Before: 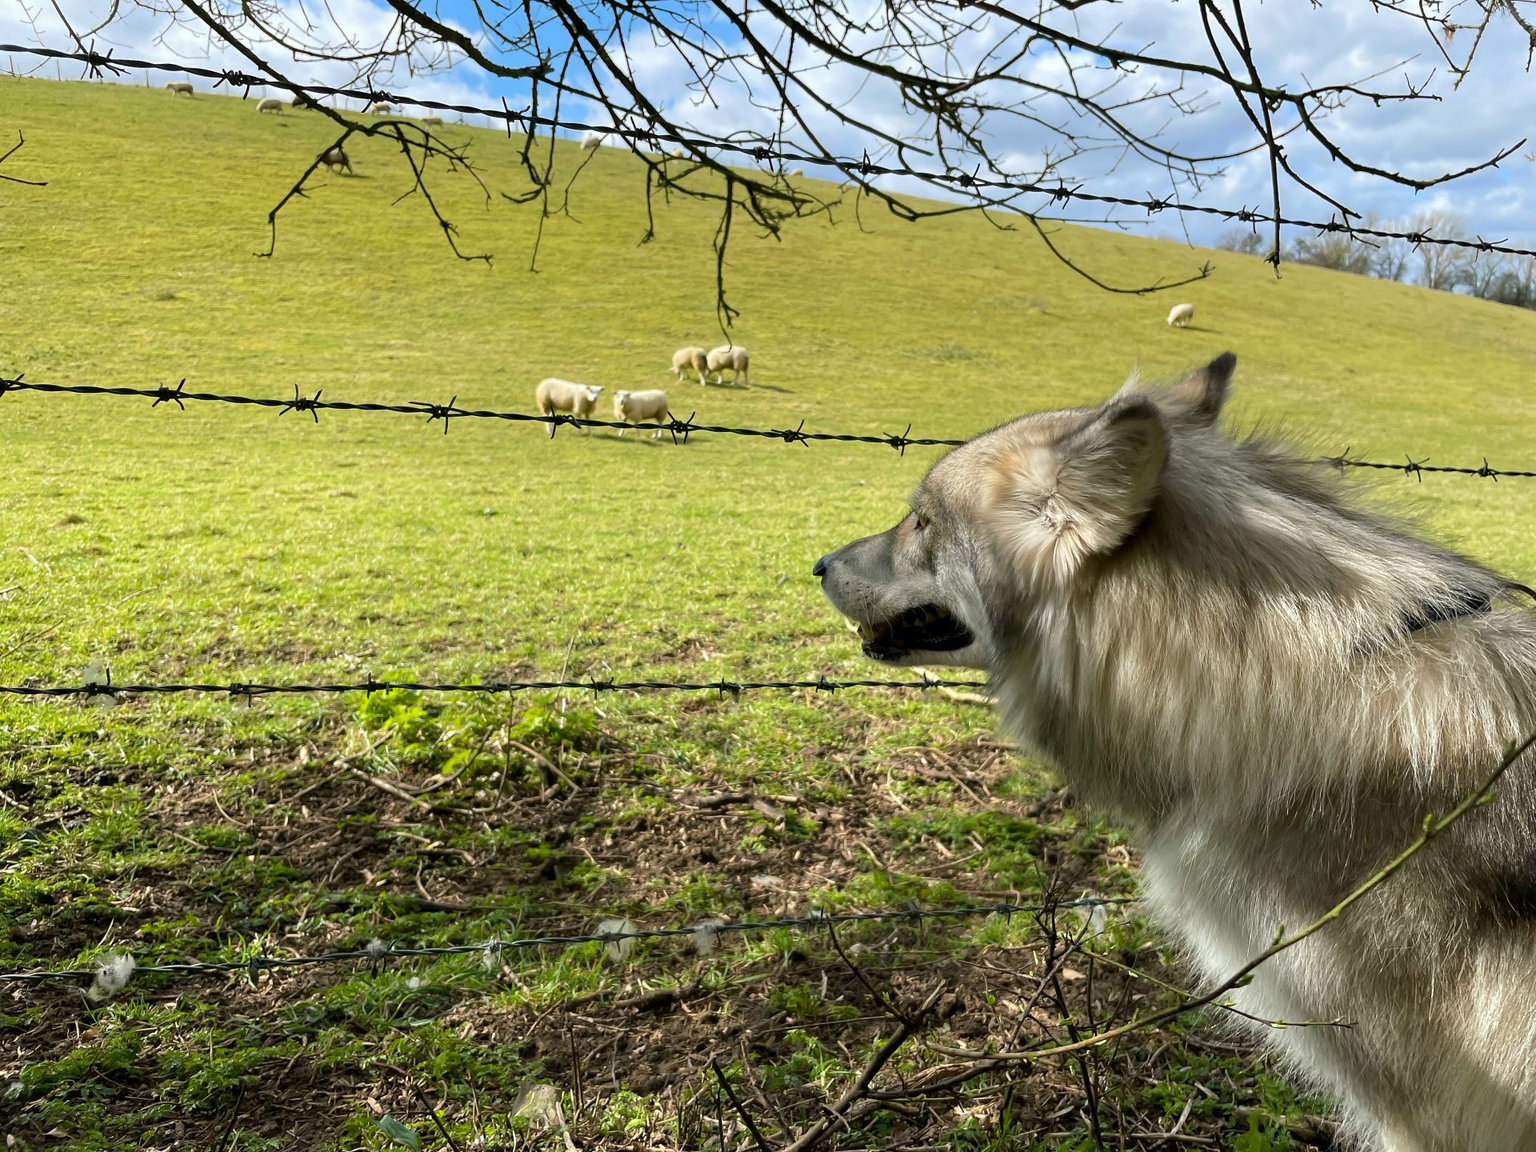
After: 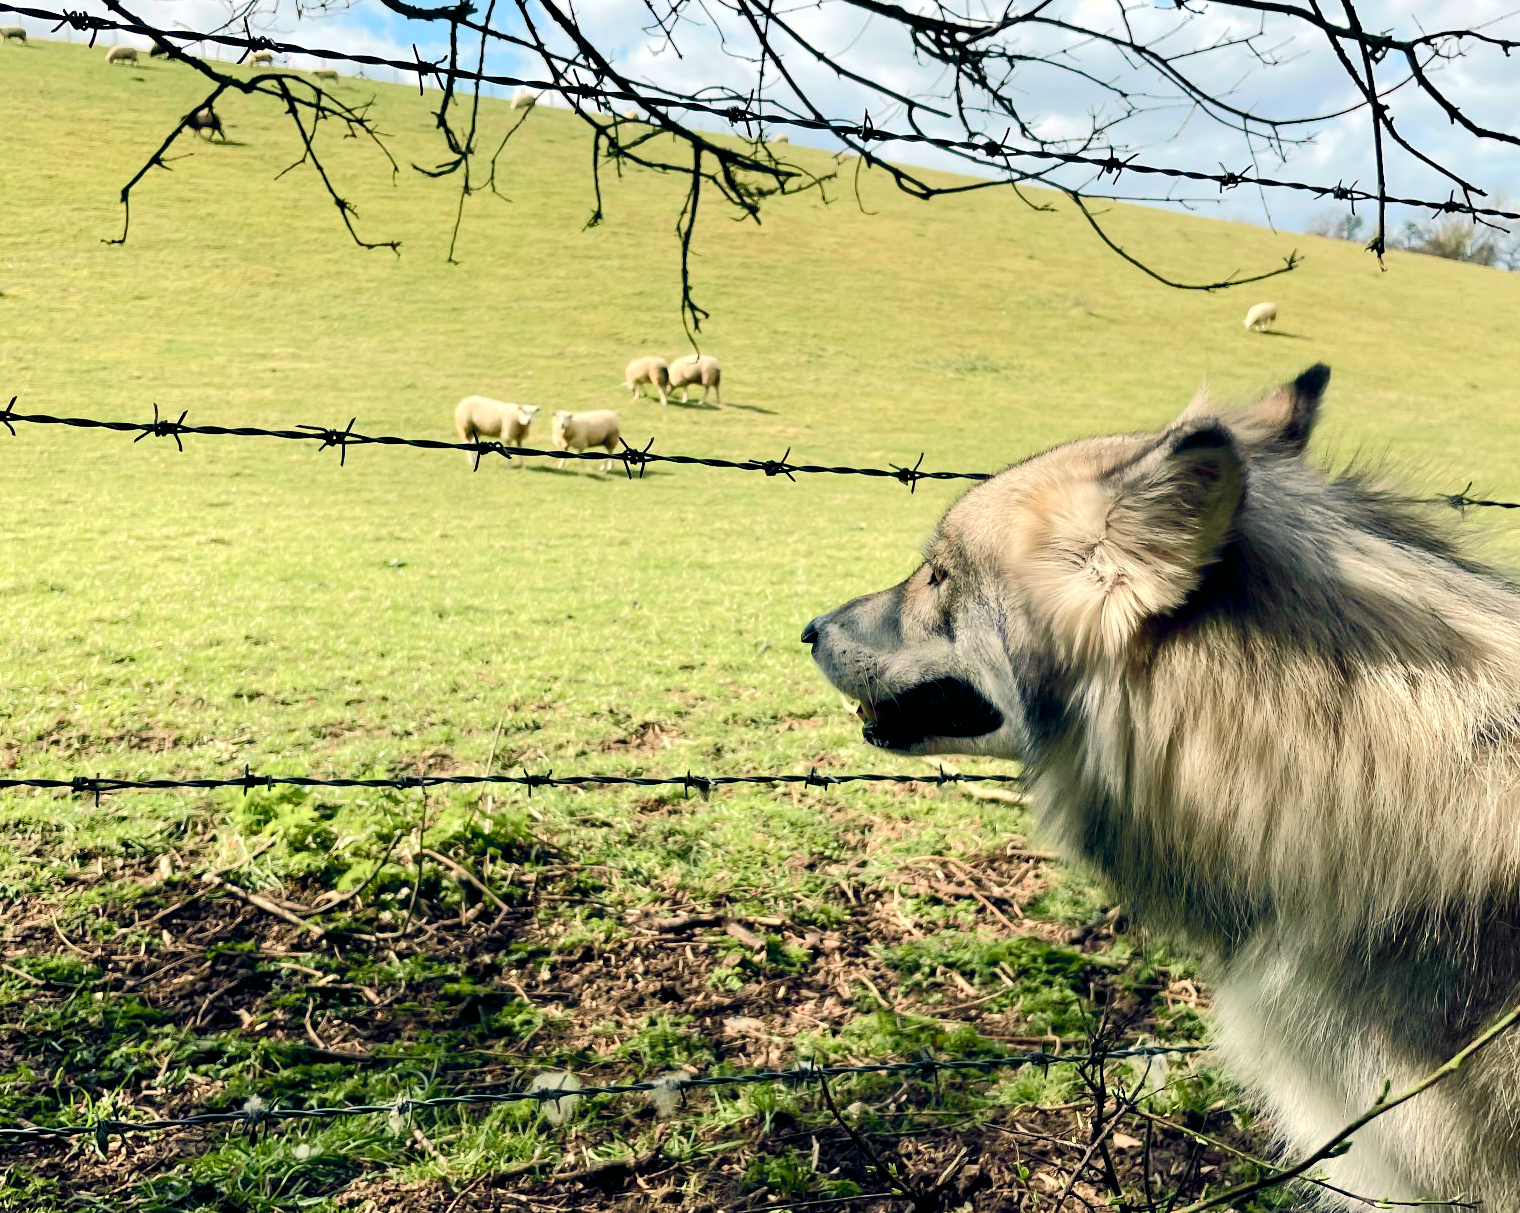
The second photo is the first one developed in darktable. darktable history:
color balance rgb: highlights gain › chroma 2.94%, highlights gain › hue 60.57°, global offset › chroma 0.25%, global offset › hue 256.52°, perceptual saturation grading › global saturation 20%, perceptual saturation grading › highlights -50%, perceptual saturation grading › shadows 30%, contrast 15%
tone curve: curves: ch0 [(0, 0) (0.037, 0.011) (0.135, 0.093) (0.266, 0.281) (0.461, 0.555) (0.581, 0.716) (0.675, 0.793) (0.767, 0.849) (0.91, 0.924) (1, 0.979)]; ch1 [(0, 0) (0.292, 0.278) (0.431, 0.418) (0.493, 0.479) (0.506, 0.5) (0.532, 0.537) (0.562, 0.581) (0.641, 0.663) (0.754, 0.76) (1, 1)]; ch2 [(0, 0) (0.294, 0.3) (0.361, 0.372) (0.429, 0.445) (0.478, 0.486) (0.502, 0.498) (0.518, 0.522) (0.531, 0.549) (0.561, 0.59) (0.64, 0.655) (0.693, 0.706) (0.845, 0.833) (1, 0.951)], color space Lab, independent channels, preserve colors none
exposure: black level correction 0.007, compensate highlight preservation false
crop: left 11.225%, top 5.381%, right 9.565%, bottom 10.314%
